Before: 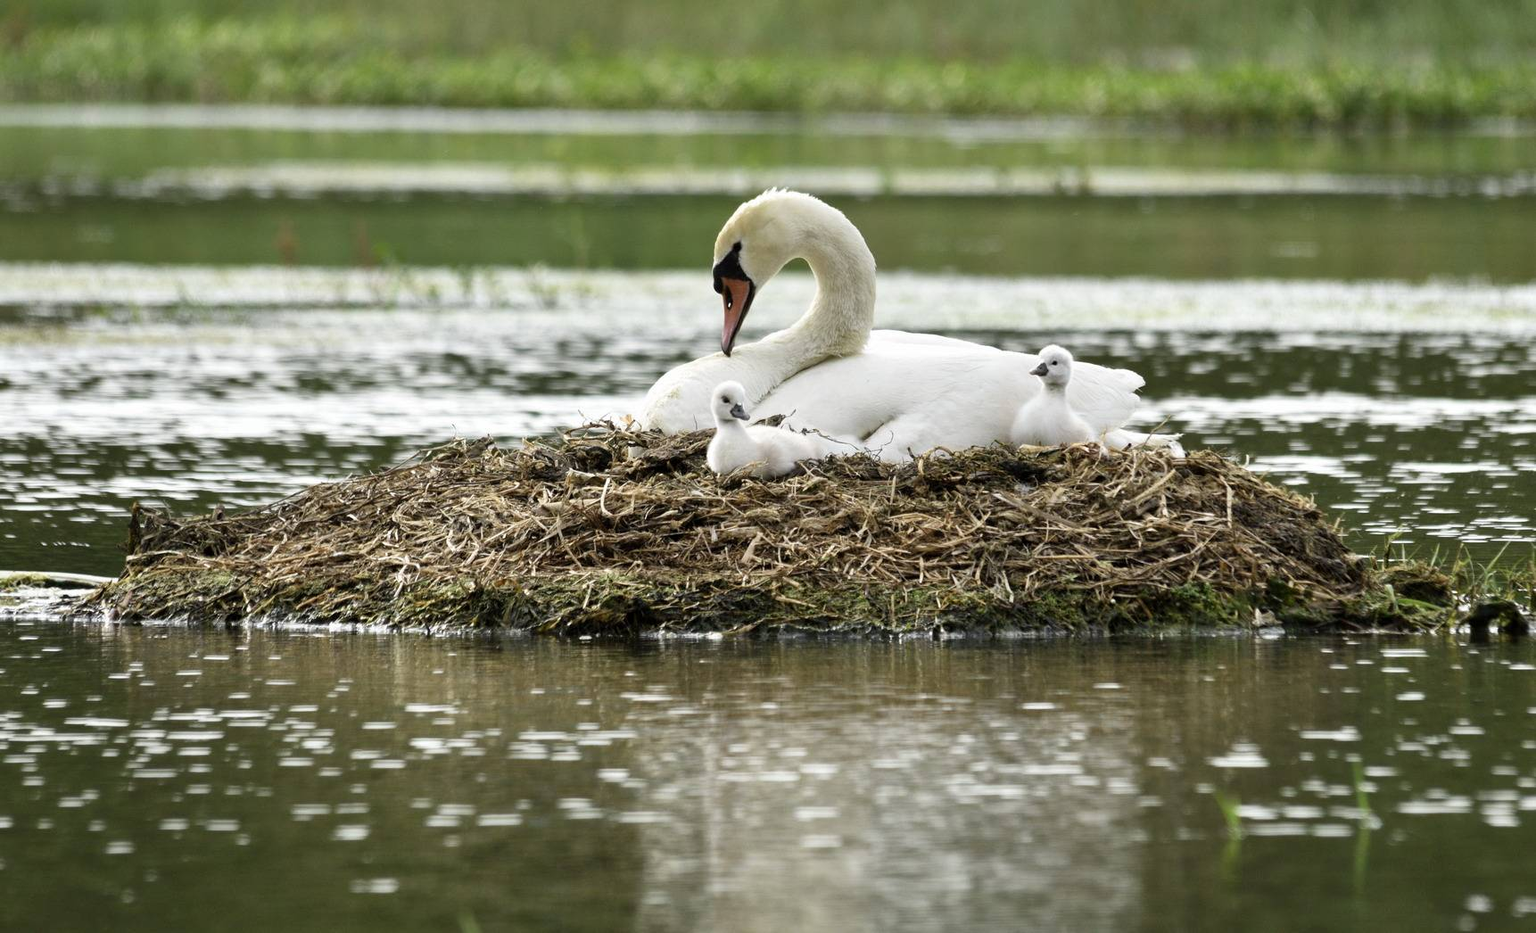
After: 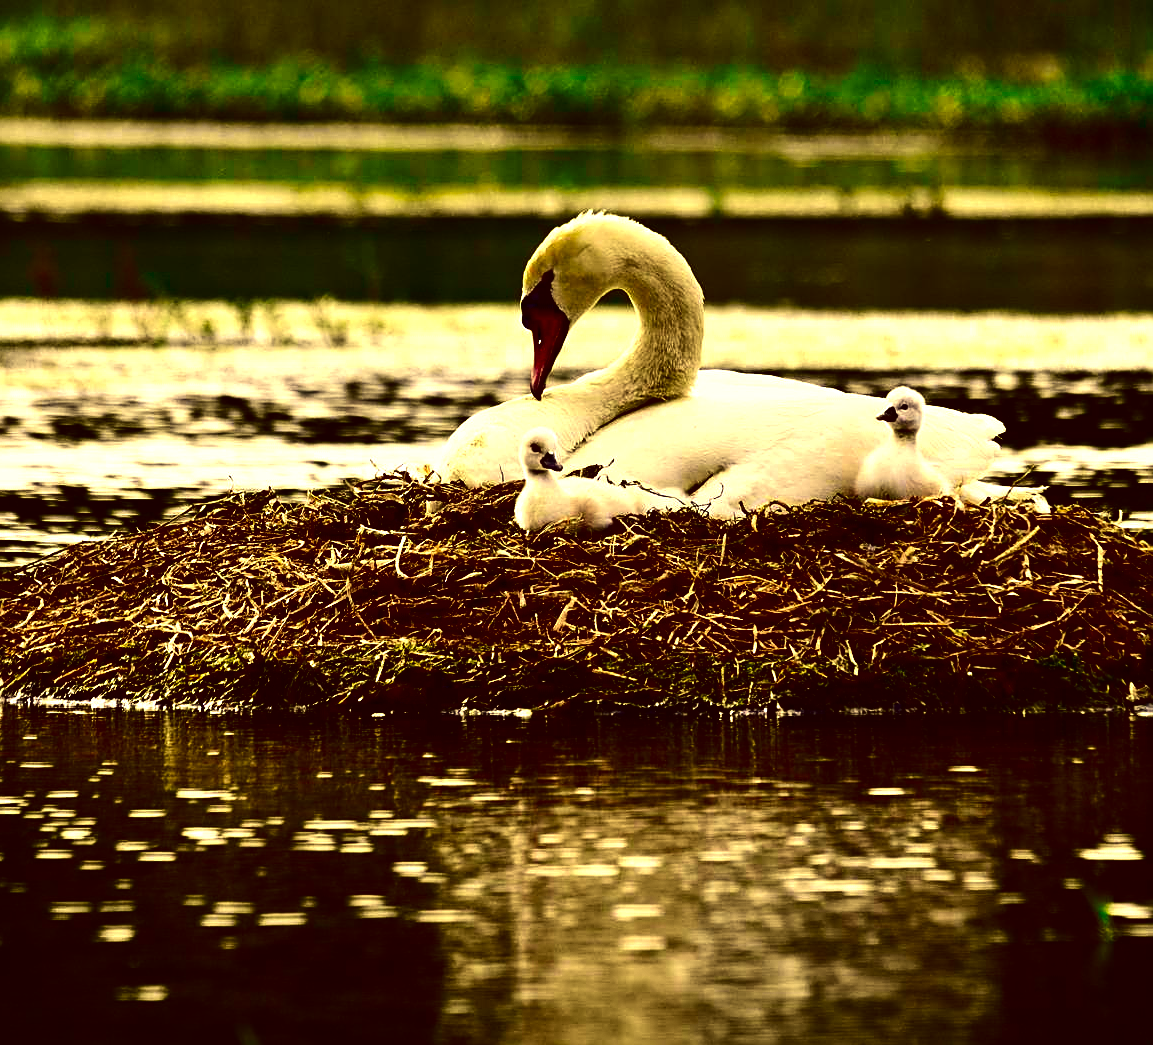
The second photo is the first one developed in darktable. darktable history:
color correction: highlights a* 10.01, highlights b* 38.53, shadows a* 13.82, shadows b* 3.68
tone curve: curves: ch0 [(0, 0) (0.049, 0.01) (0.154, 0.081) (0.491, 0.519) (0.748, 0.765) (1, 0.919)]; ch1 [(0, 0) (0.172, 0.123) (0.317, 0.272) (0.401, 0.422) (0.499, 0.497) (0.531, 0.54) (0.615, 0.603) (0.741, 0.783) (1, 1)]; ch2 [(0, 0) (0.411, 0.424) (0.483, 0.478) (0.544, 0.56) (0.686, 0.638) (1, 1)], color space Lab, independent channels, preserve colors none
crop and rotate: left 16.166%, right 16.829%
exposure: black level correction 0, exposure 0.697 EV, compensate highlight preservation false
sharpen: on, module defaults
tone equalizer: edges refinement/feathering 500, mask exposure compensation -1.57 EV, preserve details no
contrast brightness saturation: brightness -0.985, saturation 0.986
